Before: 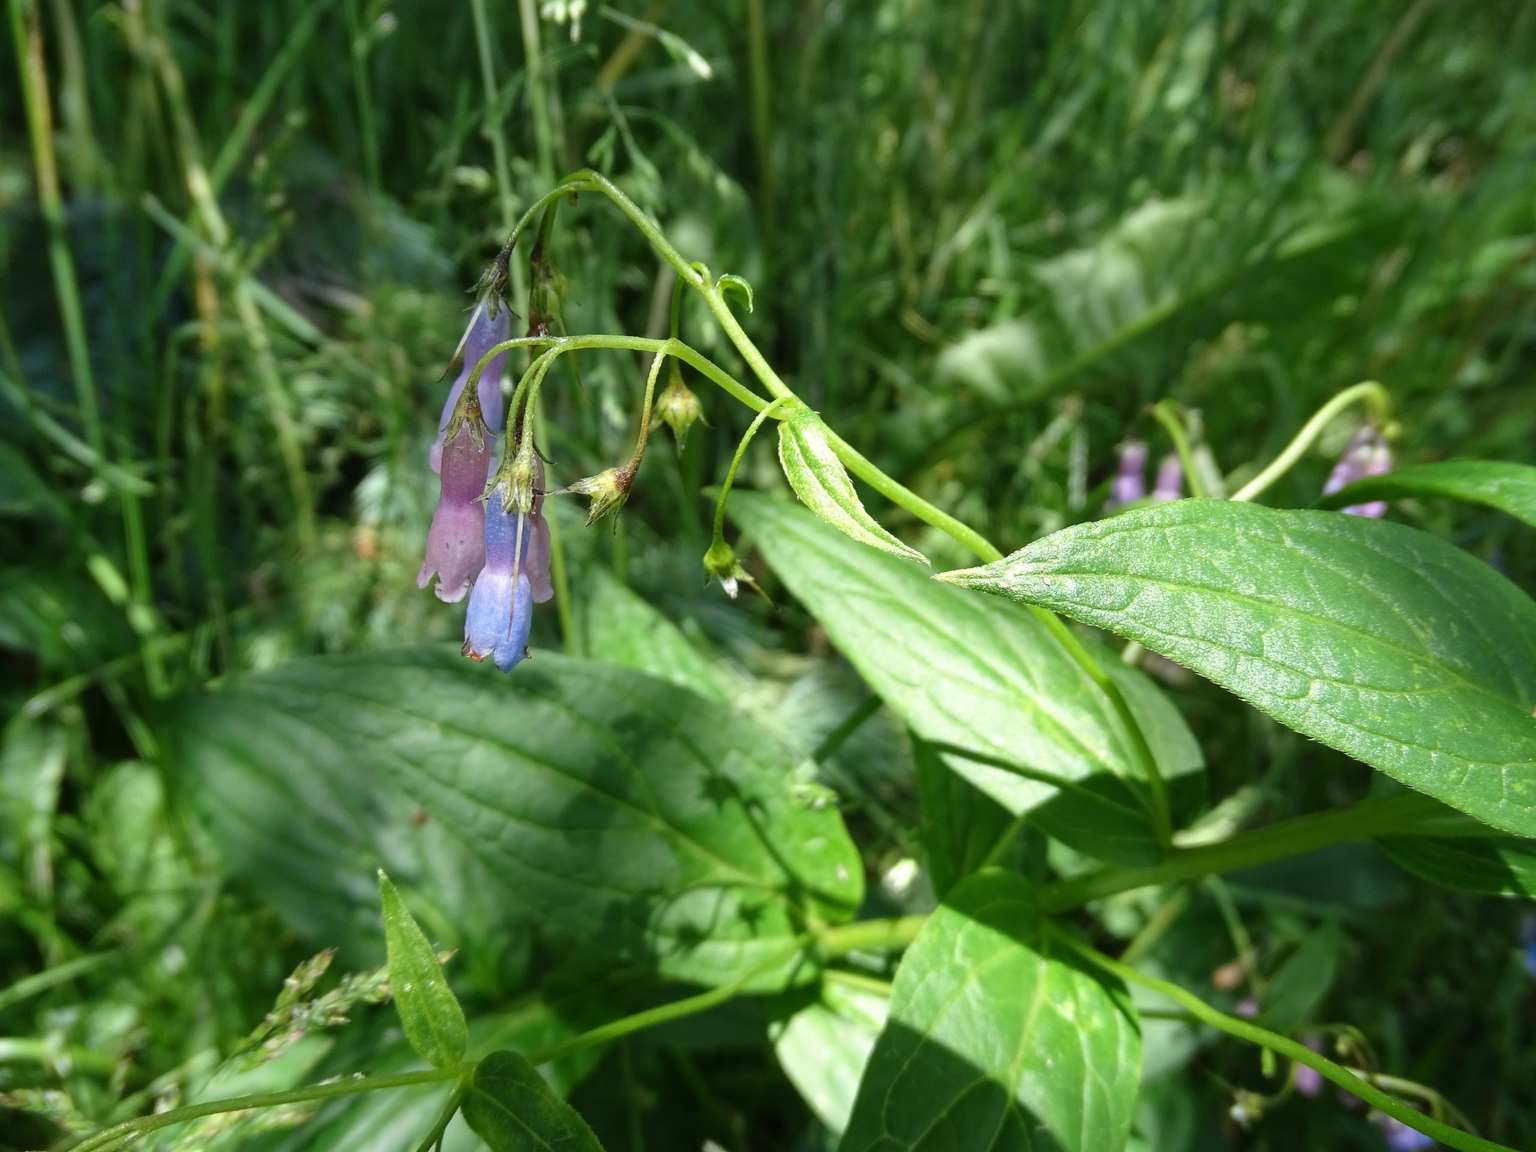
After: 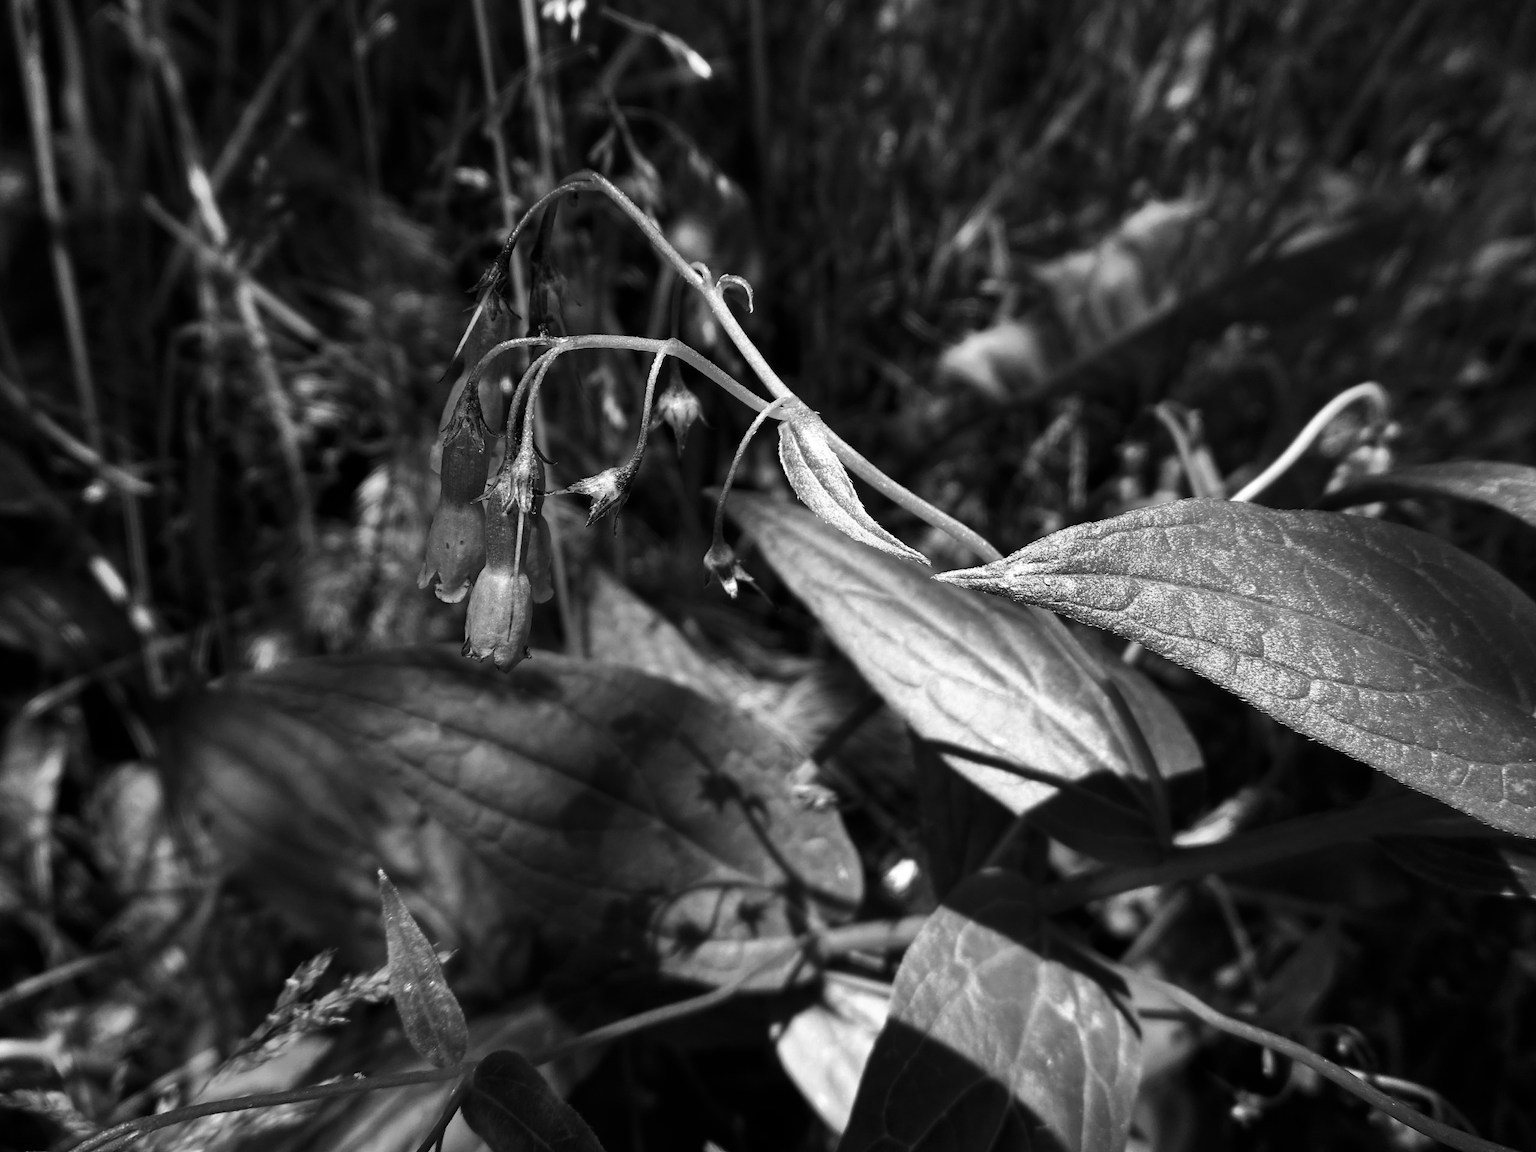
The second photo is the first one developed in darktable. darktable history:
contrast brightness saturation: contrast -0.03, brightness -0.59, saturation -1
shadows and highlights: radius 108.52, shadows 44.07, highlights -67.8, low approximation 0.01, soften with gaussian
color balance: gamma [0.9, 0.988, 0.975, 1.025], gain [1.05, 1, 1, 1]
